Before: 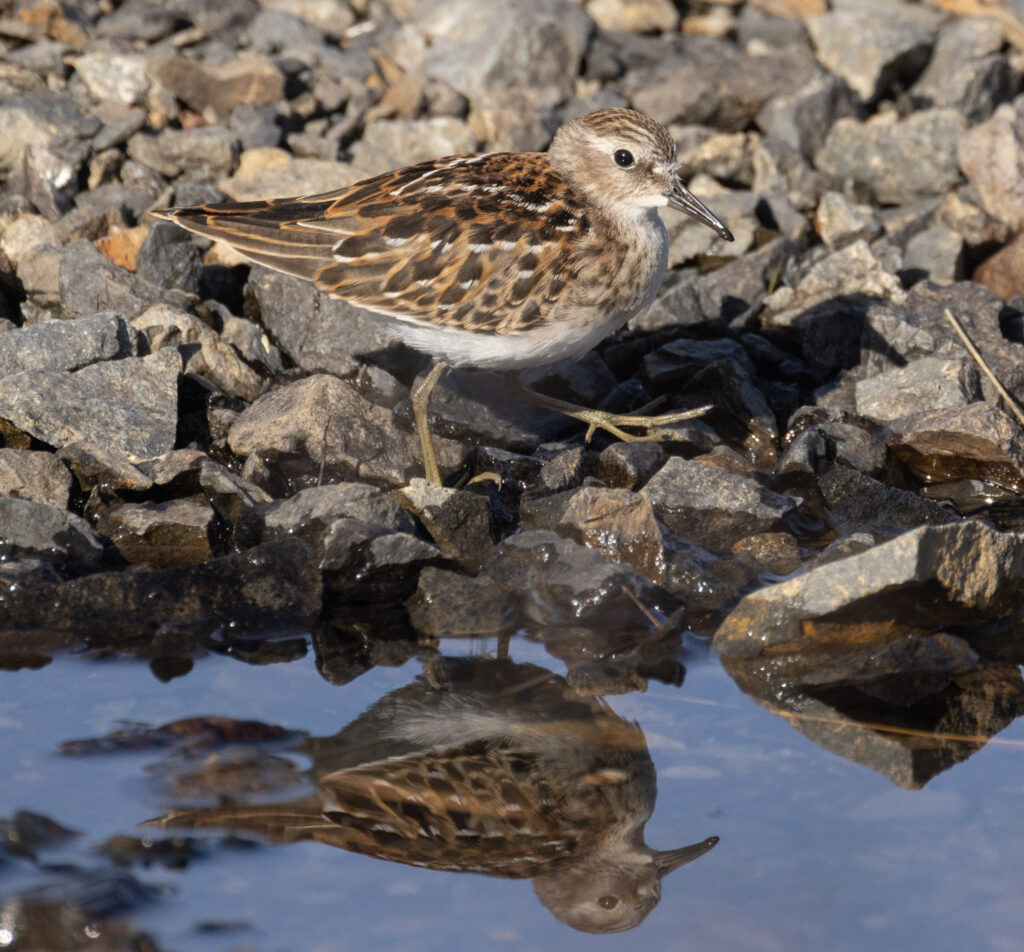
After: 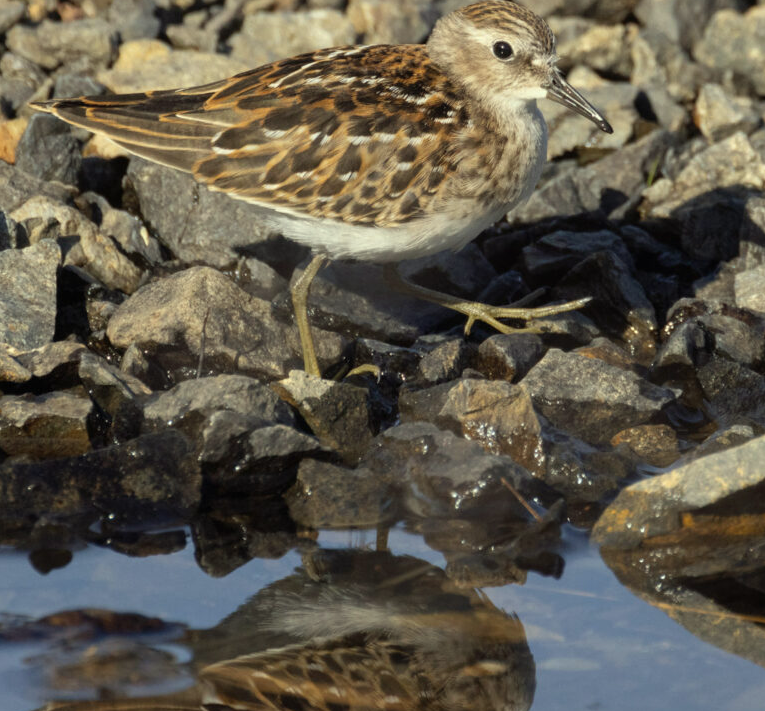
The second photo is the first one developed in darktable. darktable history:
crop and rotate: left 11.831%, top 11.346%, right 13.429%, bottom 13.899%
color correction: highlights a* -5.94, highlights b* 11.19
